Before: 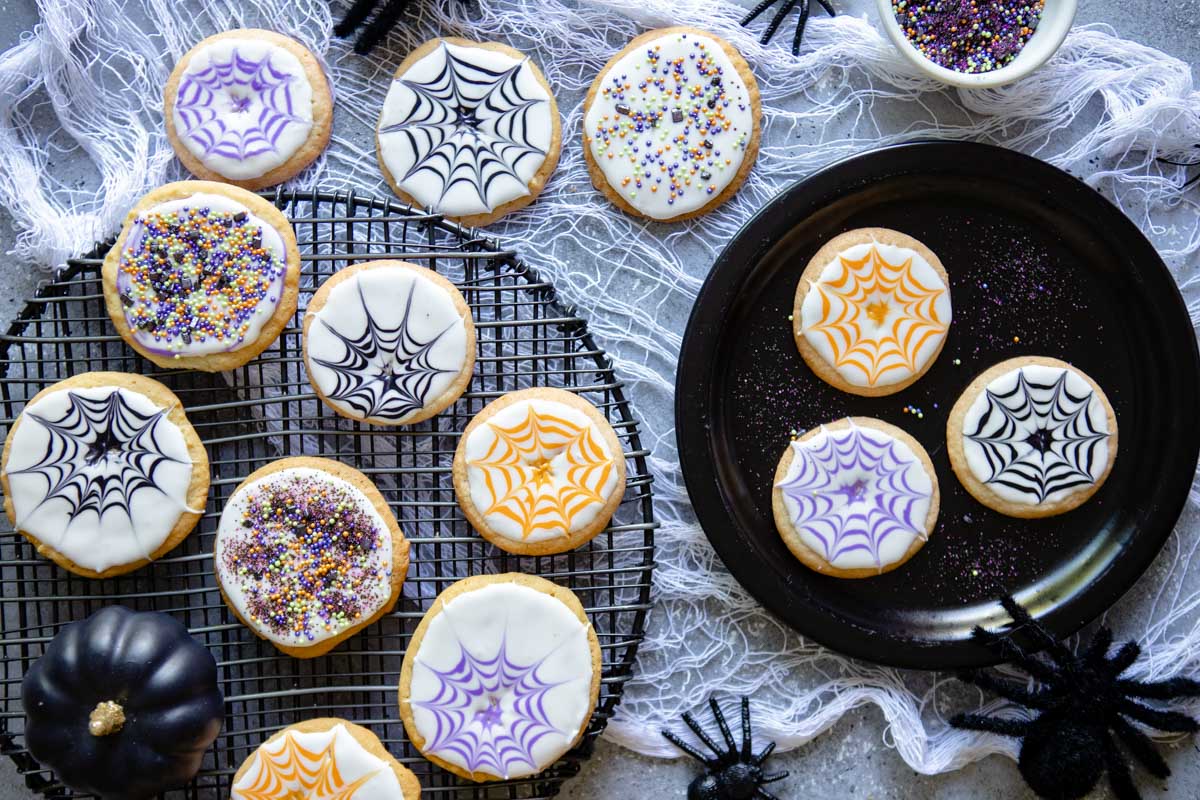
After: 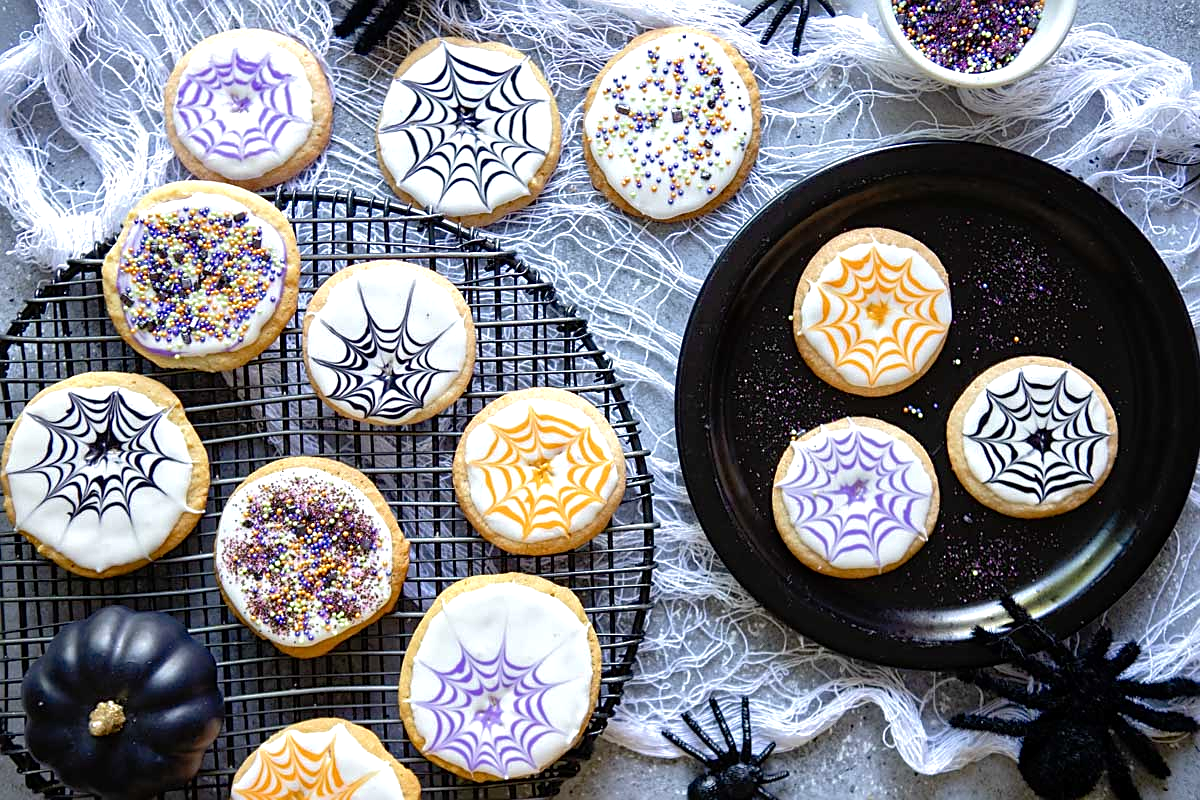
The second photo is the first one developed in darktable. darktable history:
tone curve: curves: ch0 [(0, 0) (0.003, 0.005) (0.011, 0.016) (0.025, 0.036) (0.044, 0.071) (0.069, 0.112) (0.1, 0.149) (0.136, 0.187) (0.177, 0.228) (0.224, 0.272) (0.277, 0.32) (0.335, 0.374) (0.399, 0.429) (0.468, 0.479) (0.543, 0.538) (0.623, 0.609) (0.709, 0.697) (0.801, 0.789) (0.898, 0.876) (1, 1)], color space Lab, linked channels, preserve colors none
sharpen: on, module defaults
tone equalizer: -8 EV -0.445 EV, -7 EV -0.358 EV, -6 EV -0.305 EV, -5 EV -0.236 EV, -3 EV 0.208 EV, -2 EV 0.35 EV, -1 EV 0.375 EV, +0 EV 0.433 EV, edges refinement/feathering 500, mask exposure compensation -1.57 EV, preserve details no
